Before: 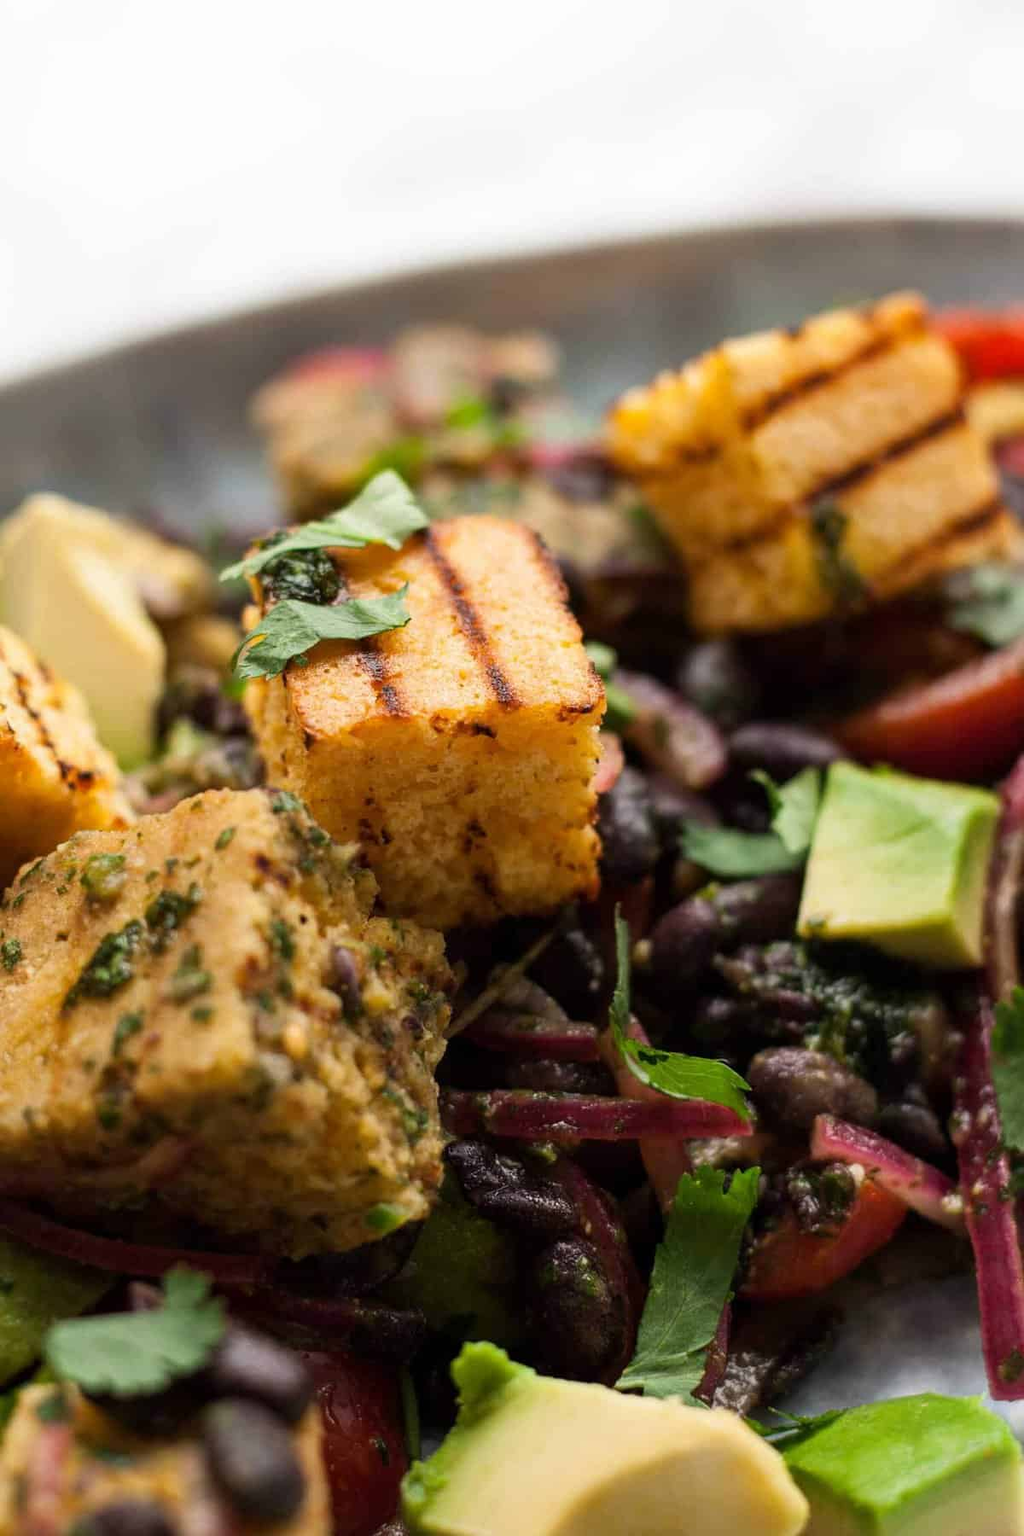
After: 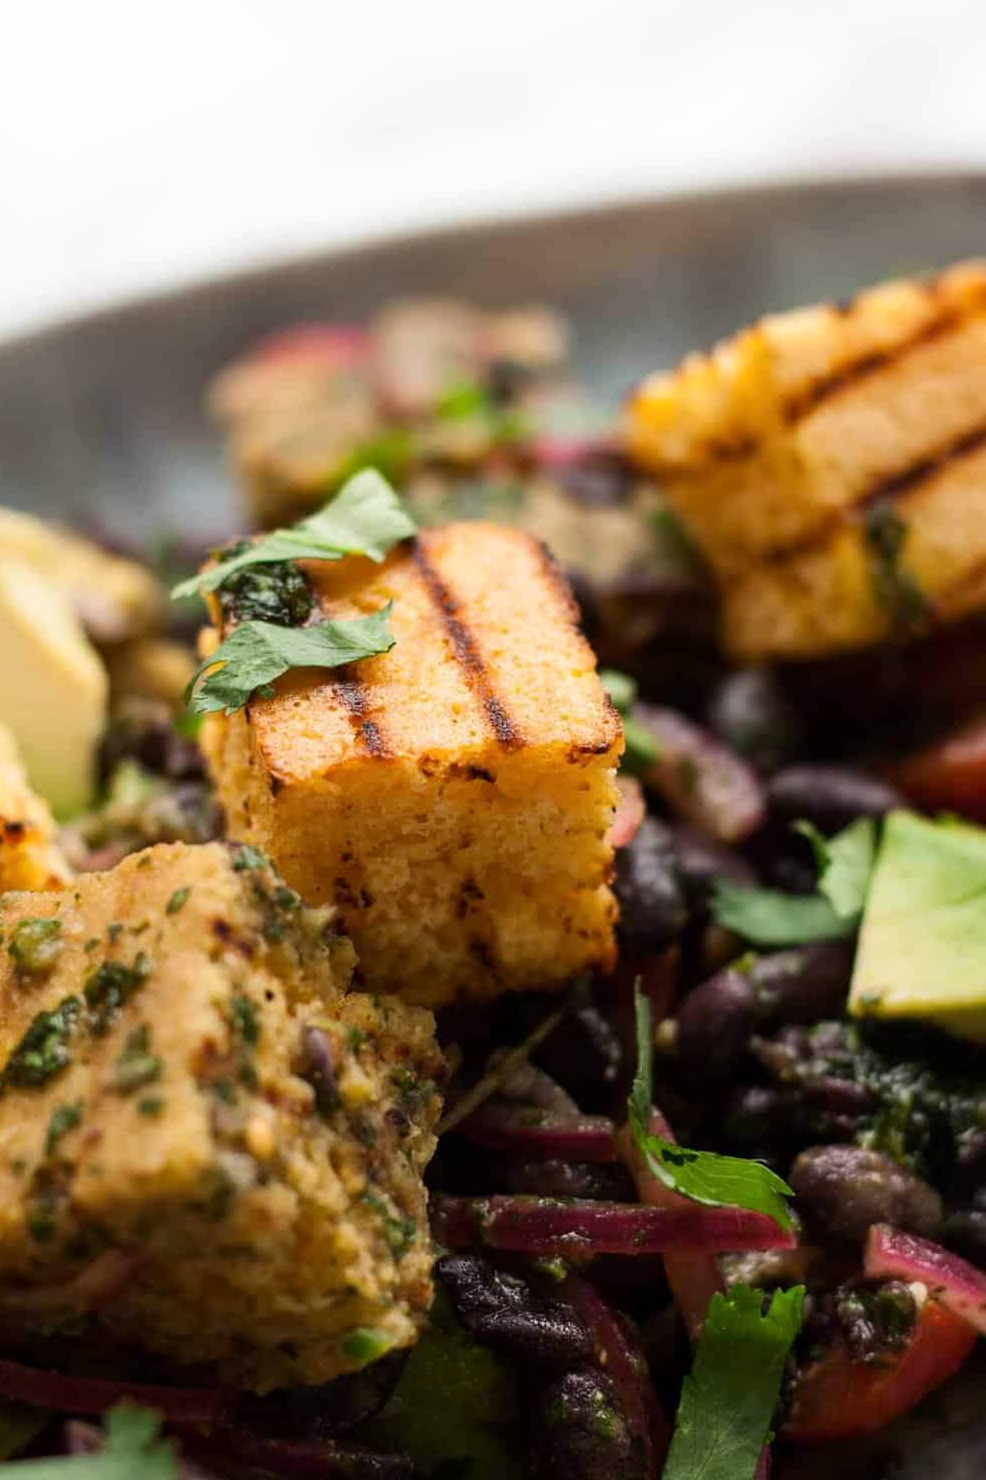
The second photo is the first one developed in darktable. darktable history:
crop and rotate: left 7.196%, top 4.574%, right 10.605%, bottom 13.178%
contrast brightness saturation: contrast 0.07
